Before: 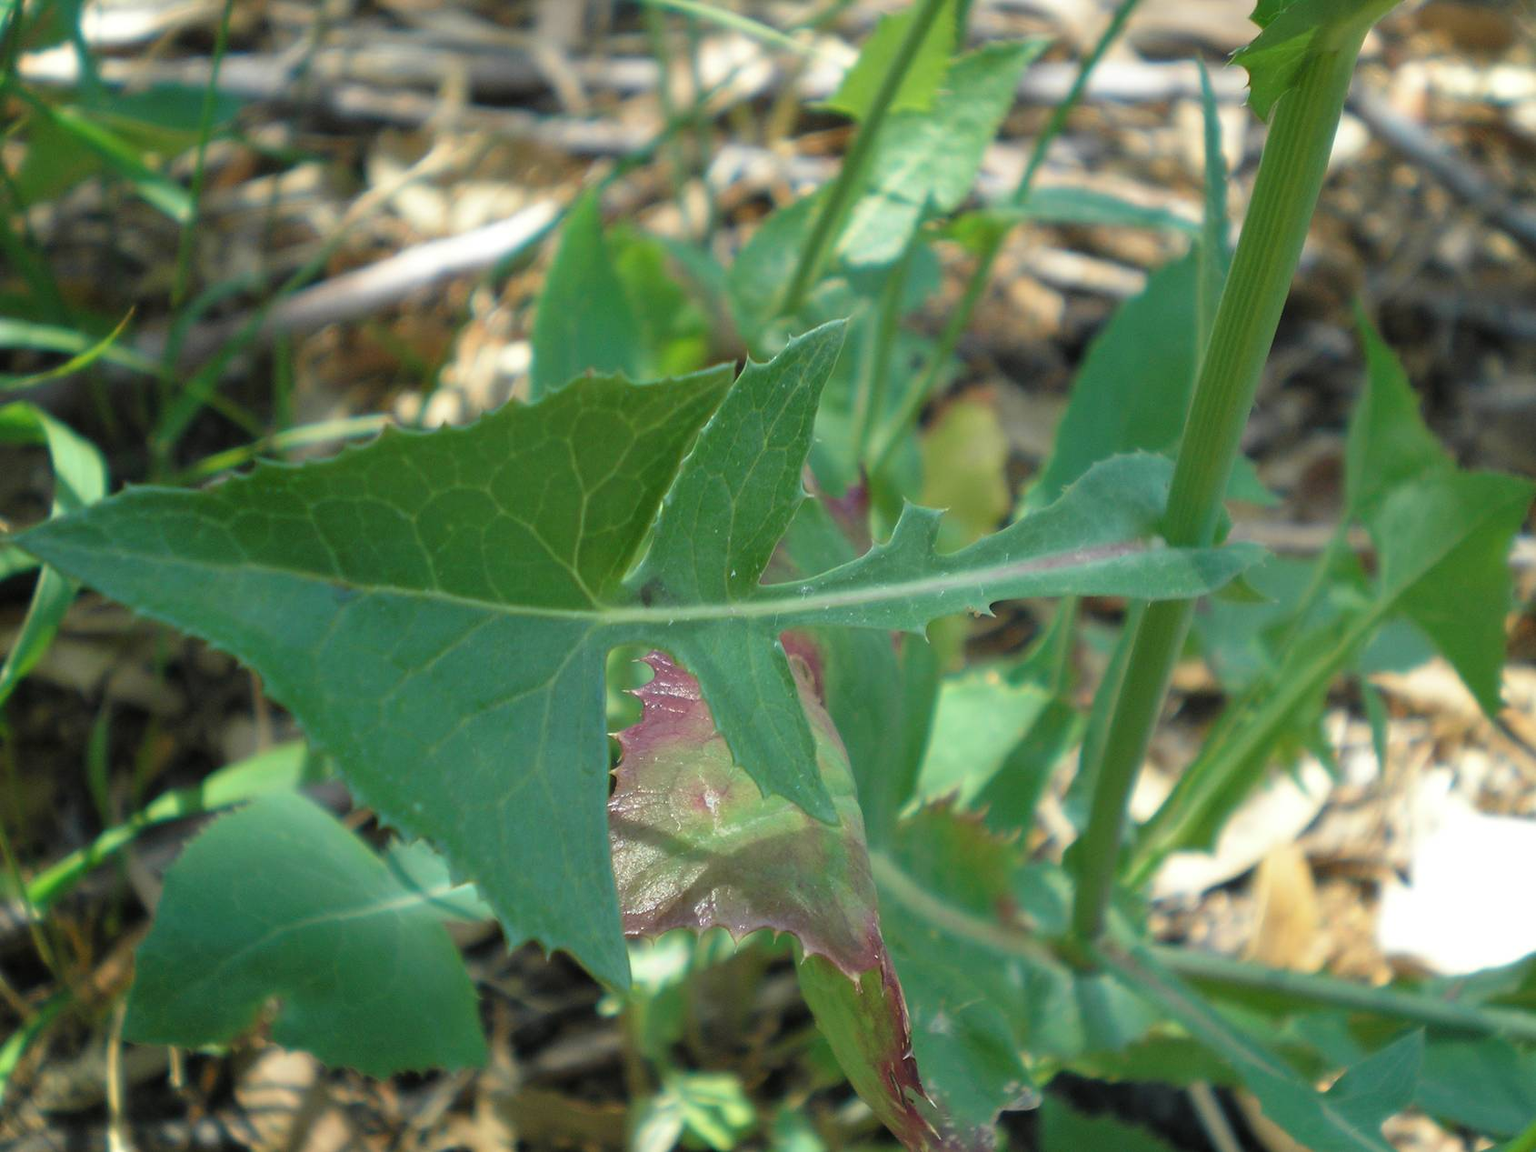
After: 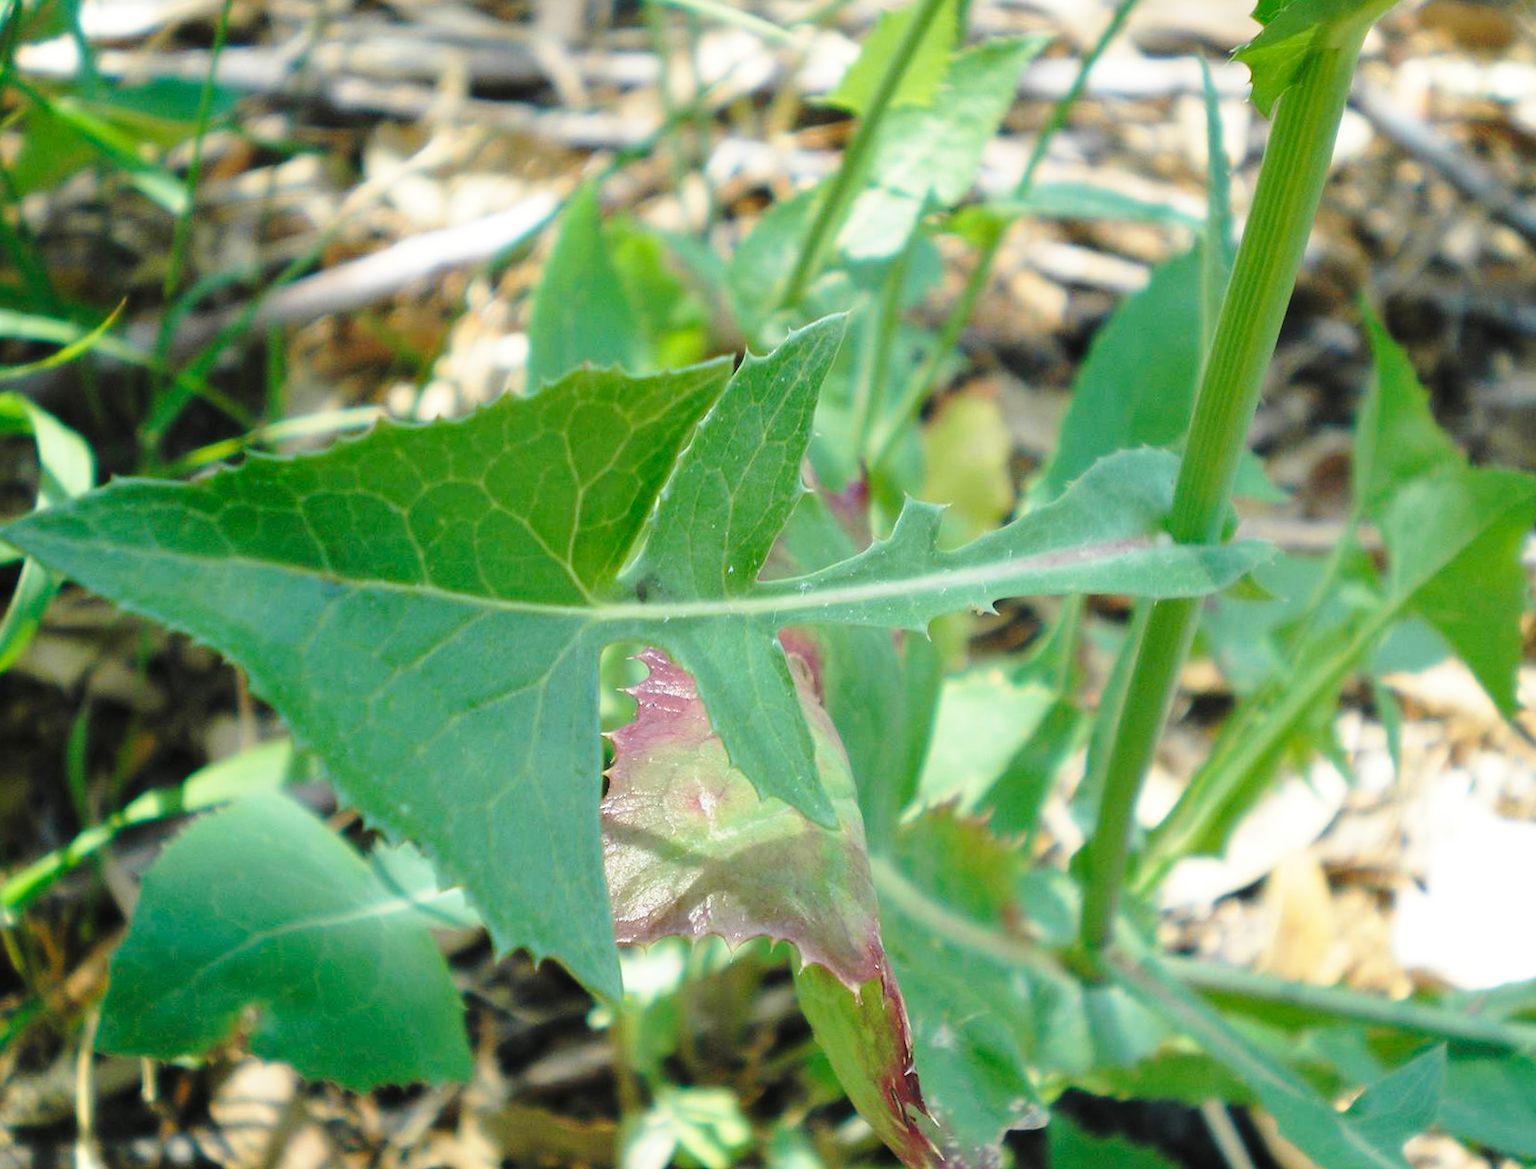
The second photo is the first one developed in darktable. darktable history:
rotate and perspective: rotation 0.226°, lens shift (vertical) -0.042, crop left 0.023, crop right 0.982, crop top 0.006, crop bottom 0.994
base curve: curves: ch0 [(0, 0) (0.028, 0.03) (0.121, 0.232) (0.46, 0.748) (0.859, 0.968) (1, 1)], preserve colors none
